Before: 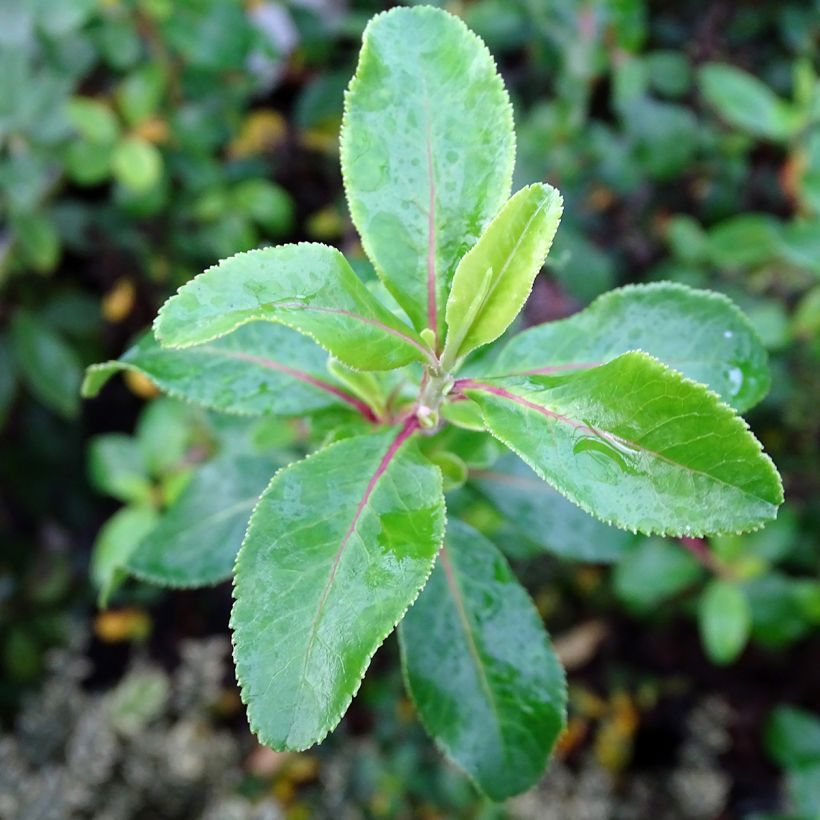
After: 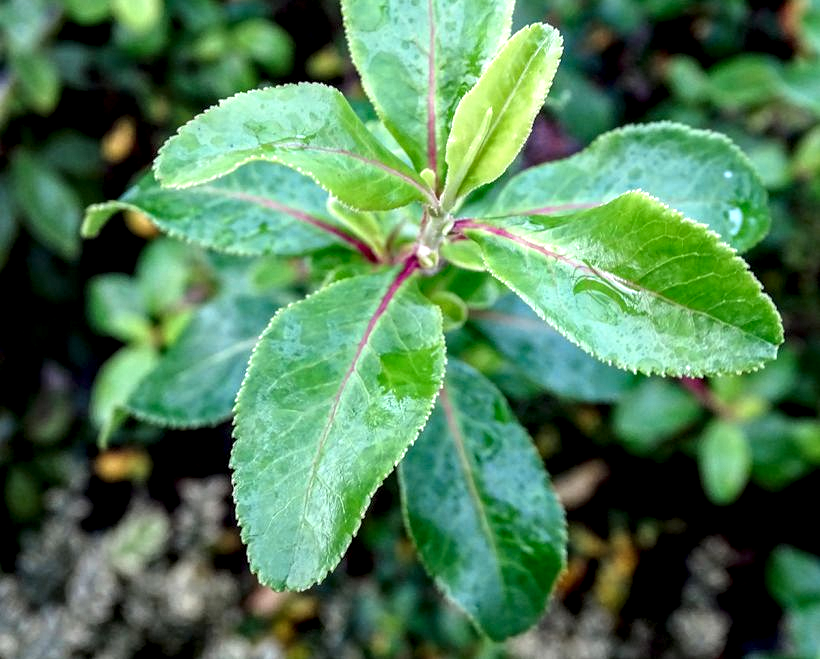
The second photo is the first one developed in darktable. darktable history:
crop and rotate: top 19.622%
local contrast: highlights 16%, detail 185%
color zones: curves: ch1 [(0.25, 0.5) (0.747, 0.71)]
